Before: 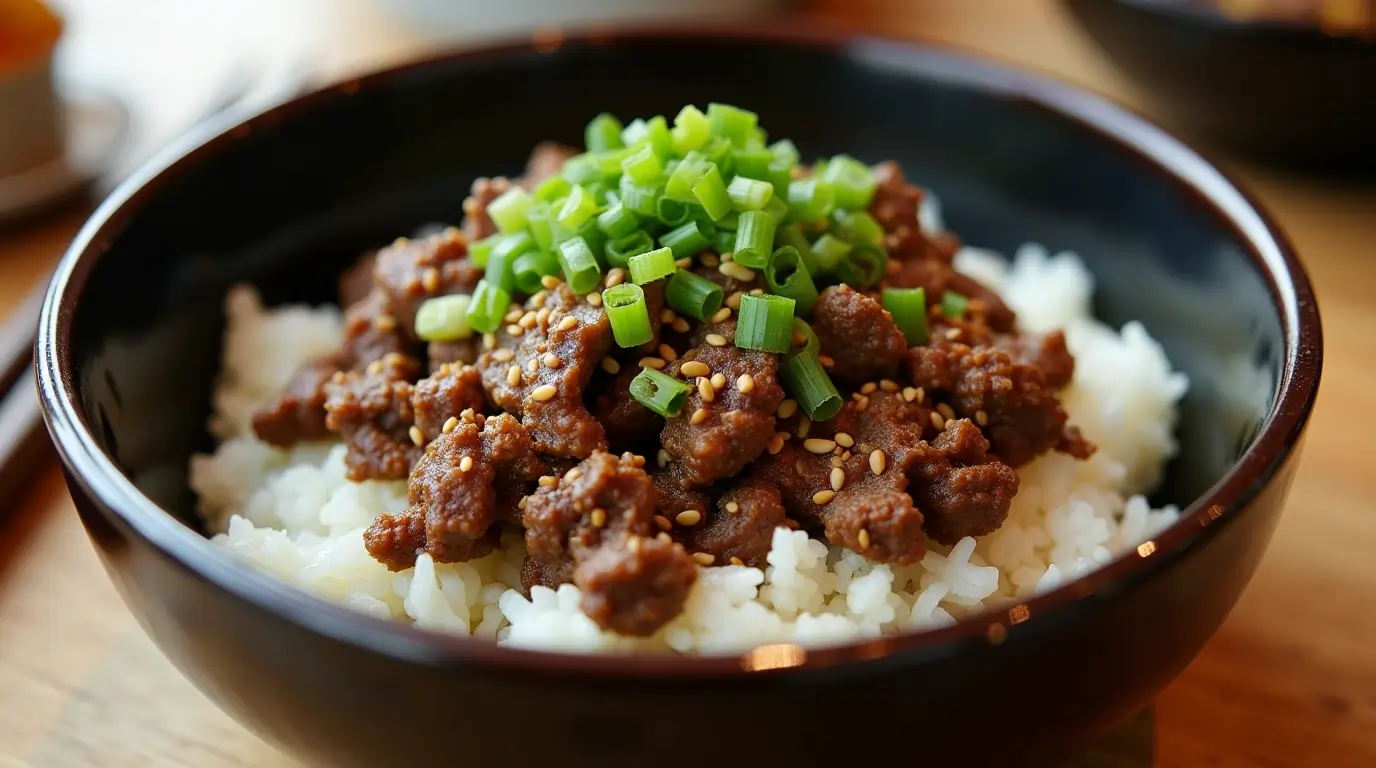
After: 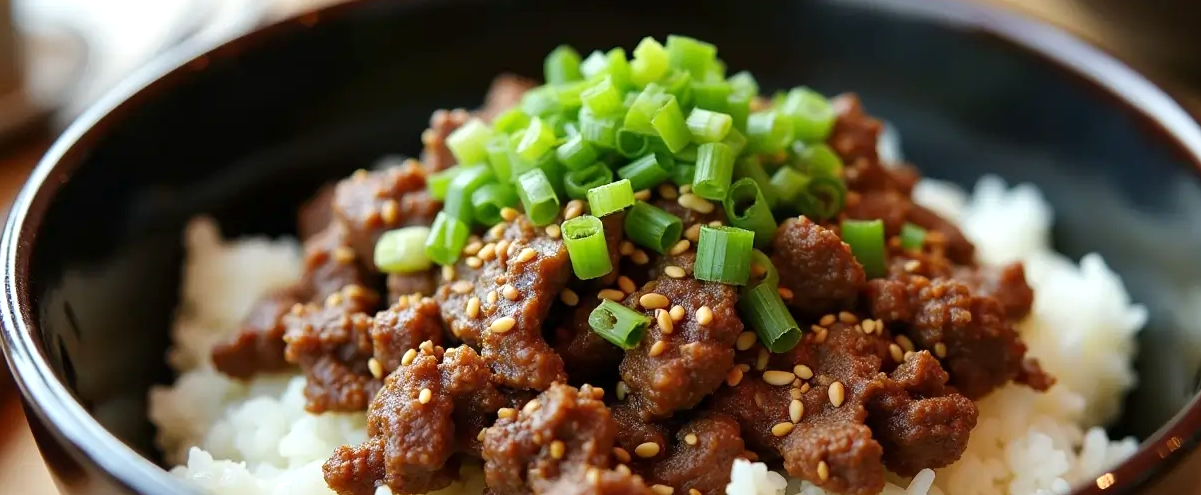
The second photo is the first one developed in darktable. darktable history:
crop: left 3.015%, top 8.969%, right 9.647%, bottom 26.457%
exposure: exposure 0.207 EV, compensate highlight preservation false
